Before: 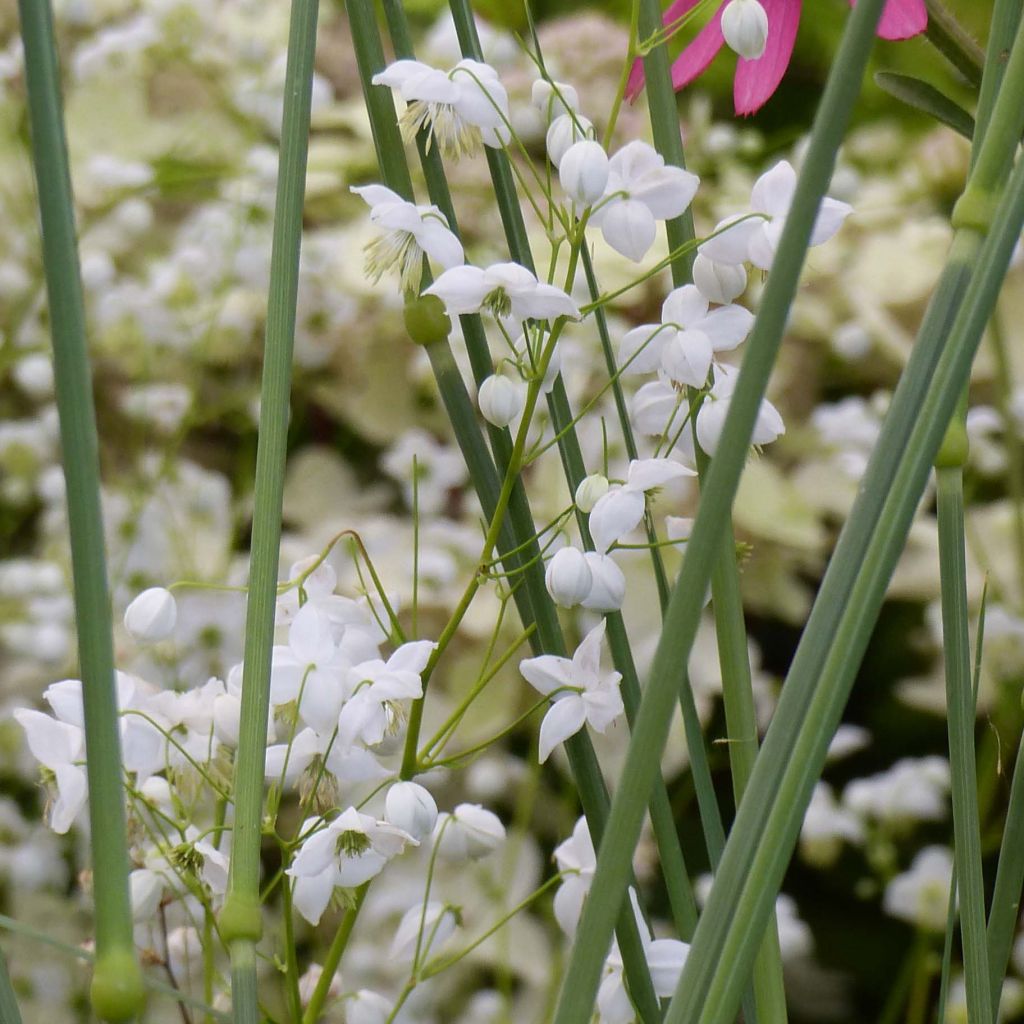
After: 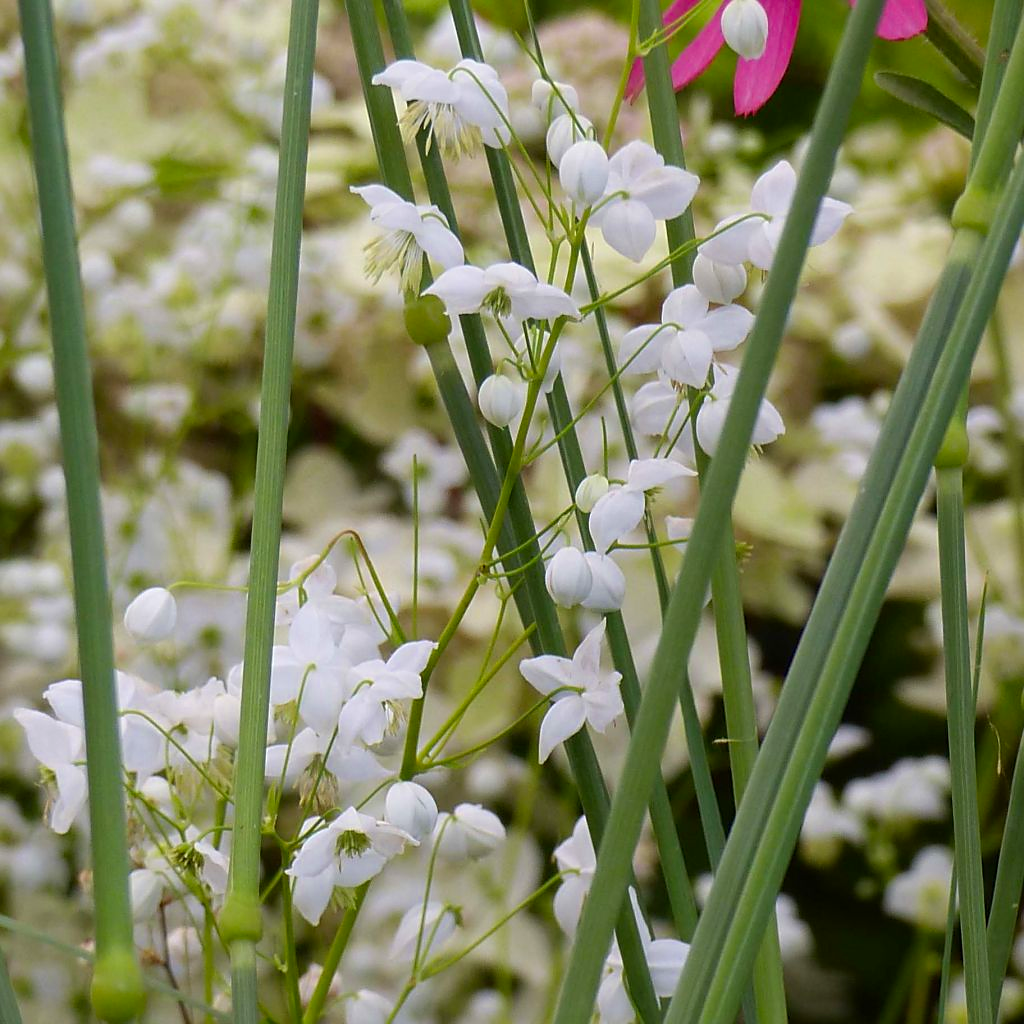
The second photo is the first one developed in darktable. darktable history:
sharpen: radius 1.864, amount 0.398, threshold 1.271
color zones: curves: ch0 [(0, 0.613) (0.01, 0.613) (0.245, 0.448) (0.498, 0.529) (0.642, 0.665) (0.879, 0.777) (0.99, 0.613)]; ch1 [(0, 0) (0.143, 0) (0.286, 0) (0.429, 0) (0.571, 0) (0.714, 0) (0.857, 0)], mix -121.96%
